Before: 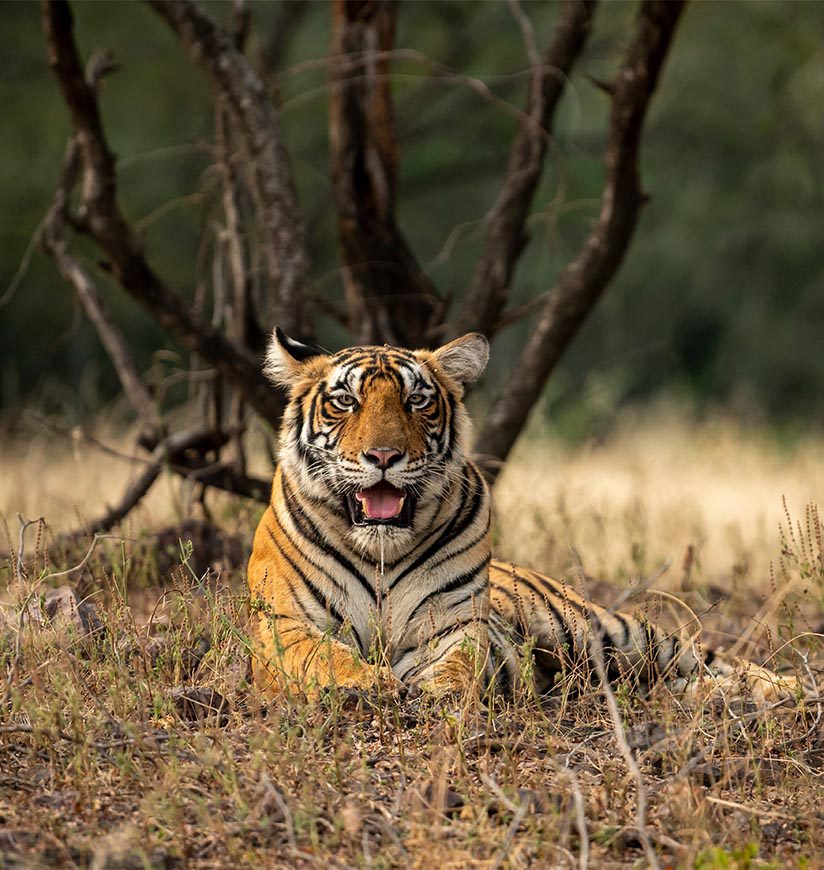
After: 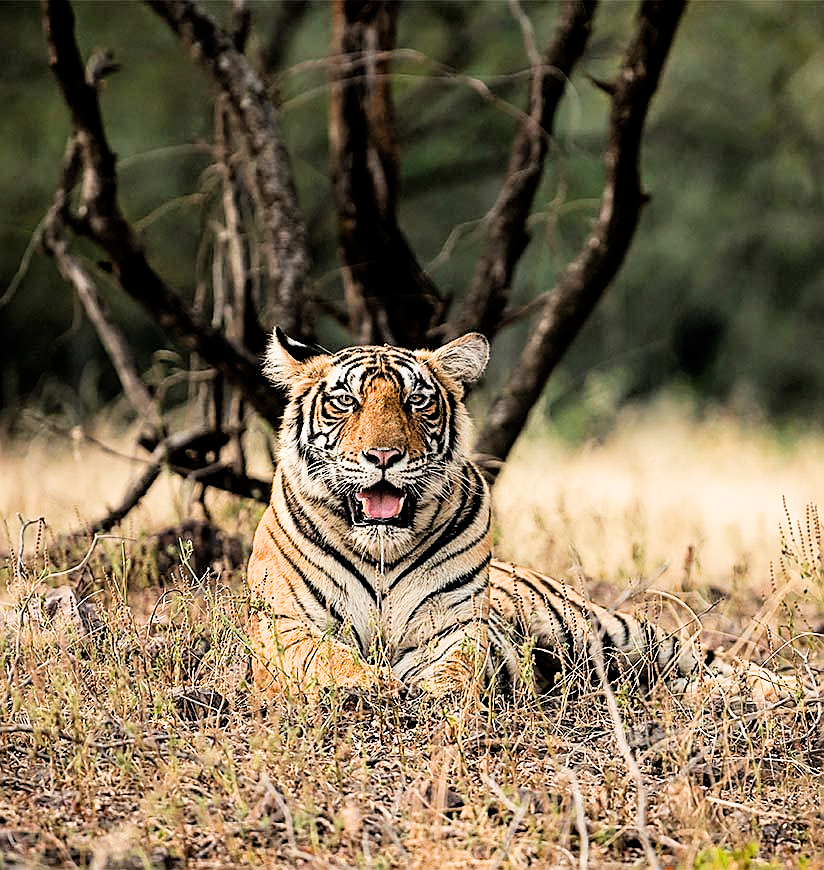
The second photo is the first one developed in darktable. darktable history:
exposure: exposure 1 EV, compensate highlight preservation false
filmic rgb: black relative exposure -5.01 EV, white relative exposure 3.96 EV, threshold 3.04 EV, hardness 2.9, contrast 1.3, highlights saturation mix -28.8%, enable highlight reconstruction true
sharpen: radius 1.38, amount 1.267, threshold 0.666
